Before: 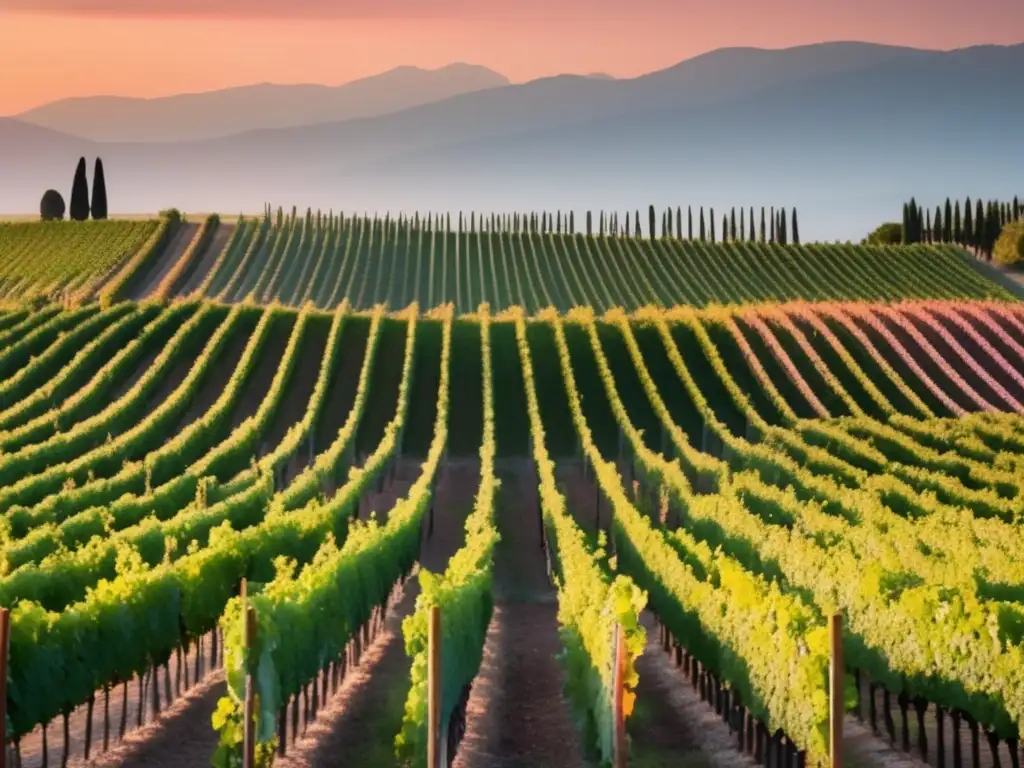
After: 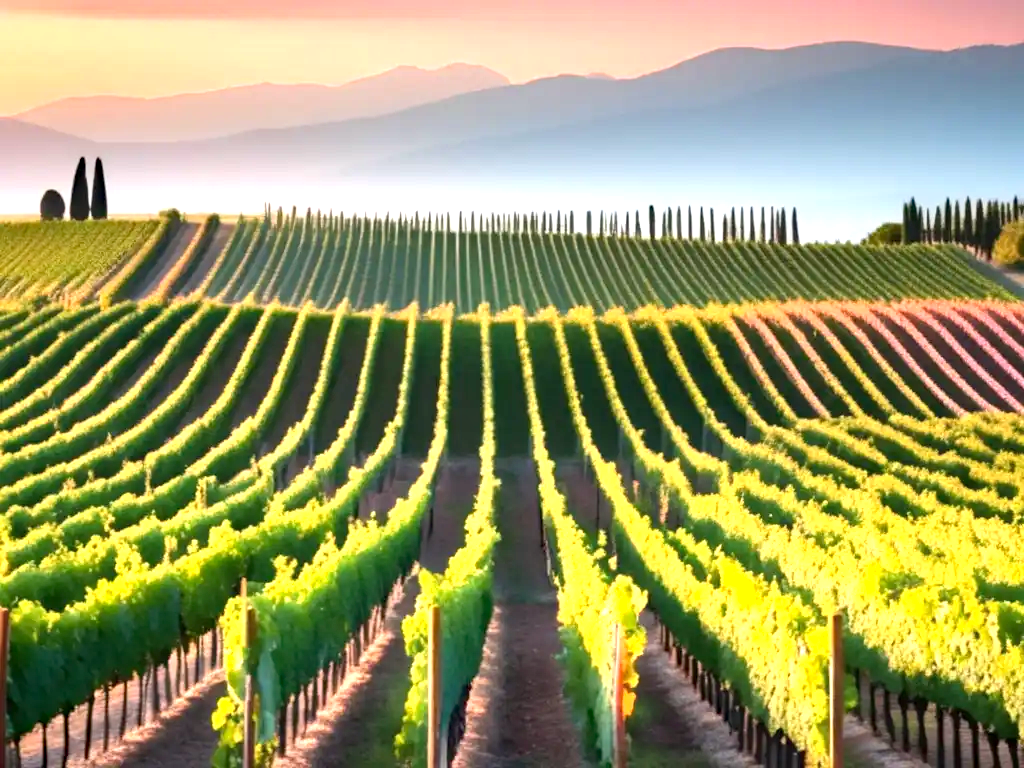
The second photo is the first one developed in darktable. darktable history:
haze removal: compatibility mode true, adaptive false
exposure: exposure 1.061 EV, compensate highlight preservation false
